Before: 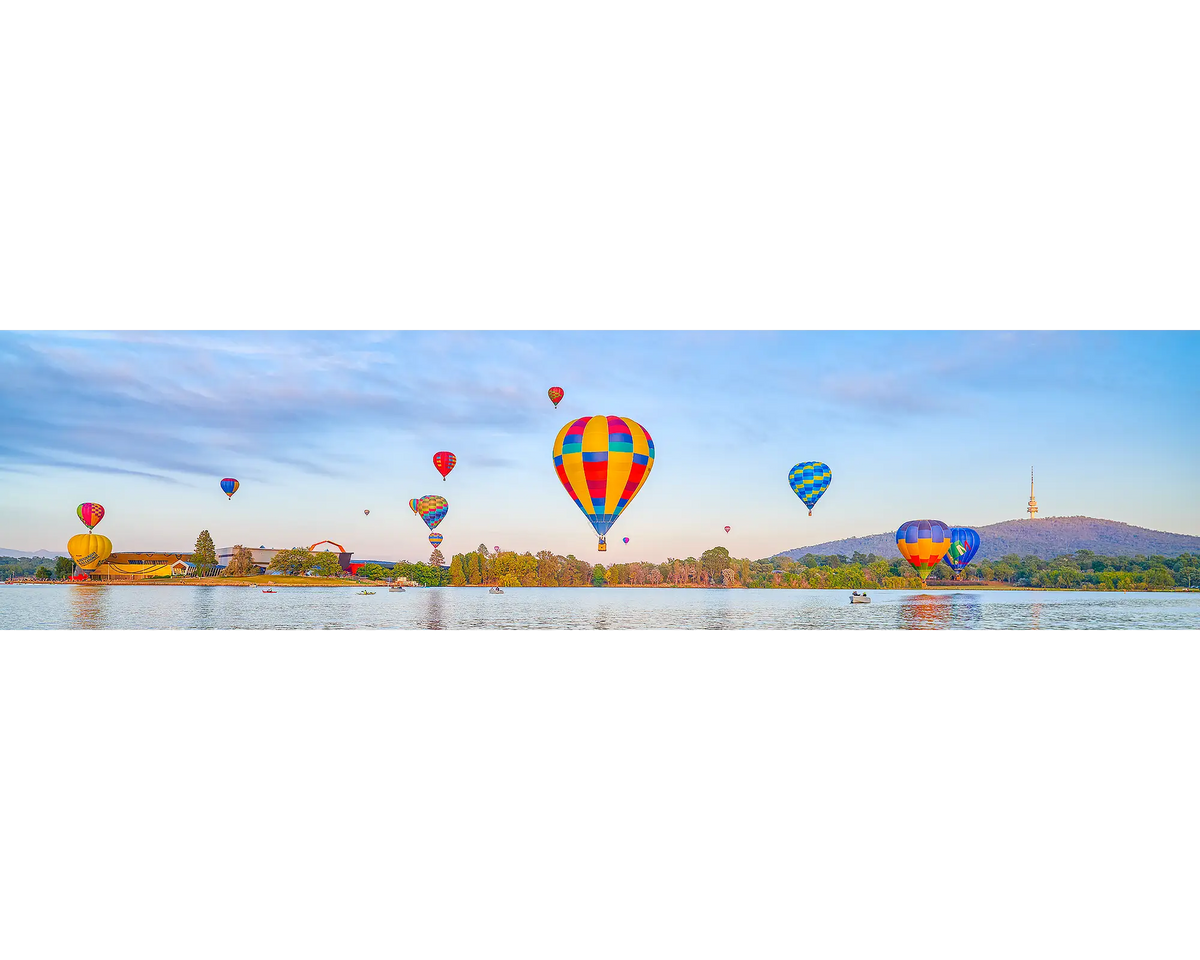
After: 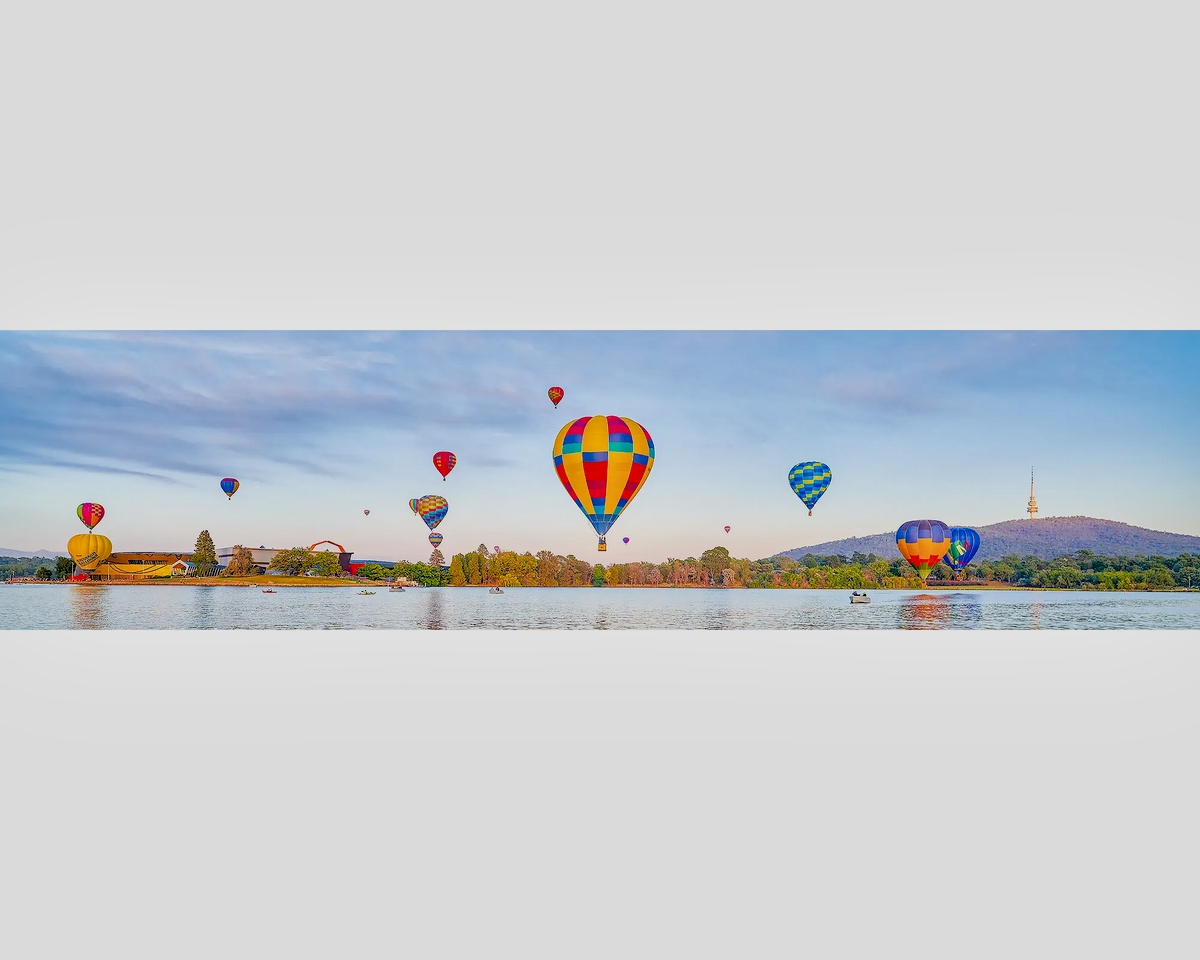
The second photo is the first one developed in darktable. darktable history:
filmic rgb: black relative exposure -4.41 EV, white relative exposure 5.04 EV, hardness 2.19, latitude 40.94%, contrast 1.154, highlights saturation mix 10.15%, shadows ↔ highlights balance 0.999%
local contrast: mode bilateral grid, contrast 21, coarseness 51, detail 150%, midtone range 0.2
